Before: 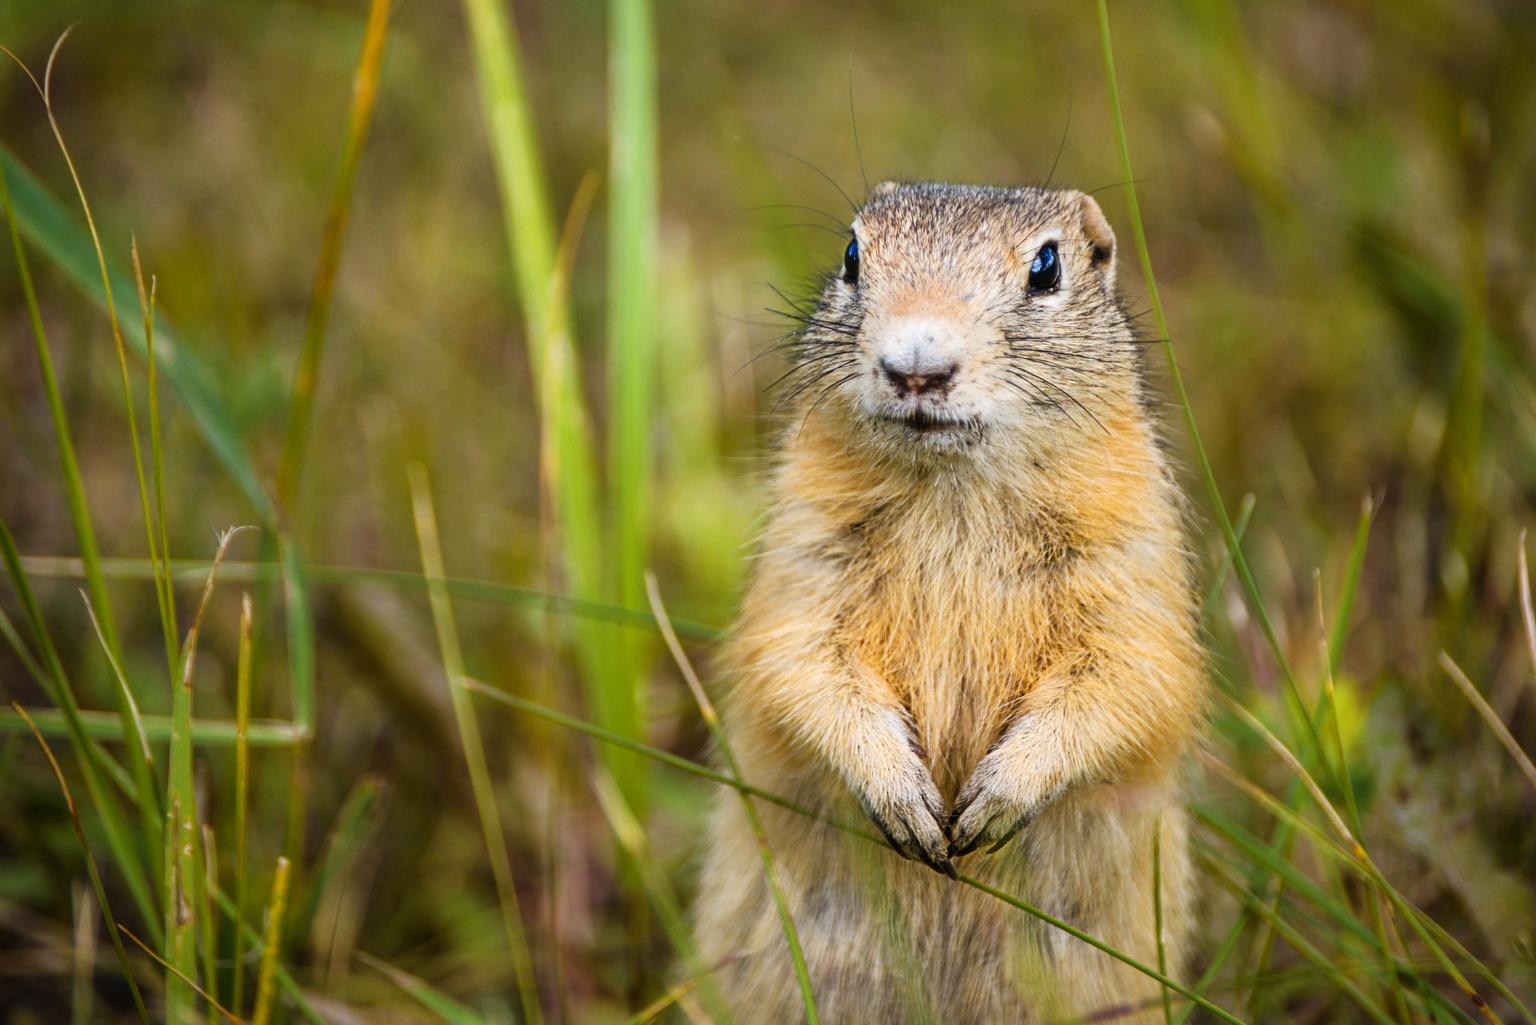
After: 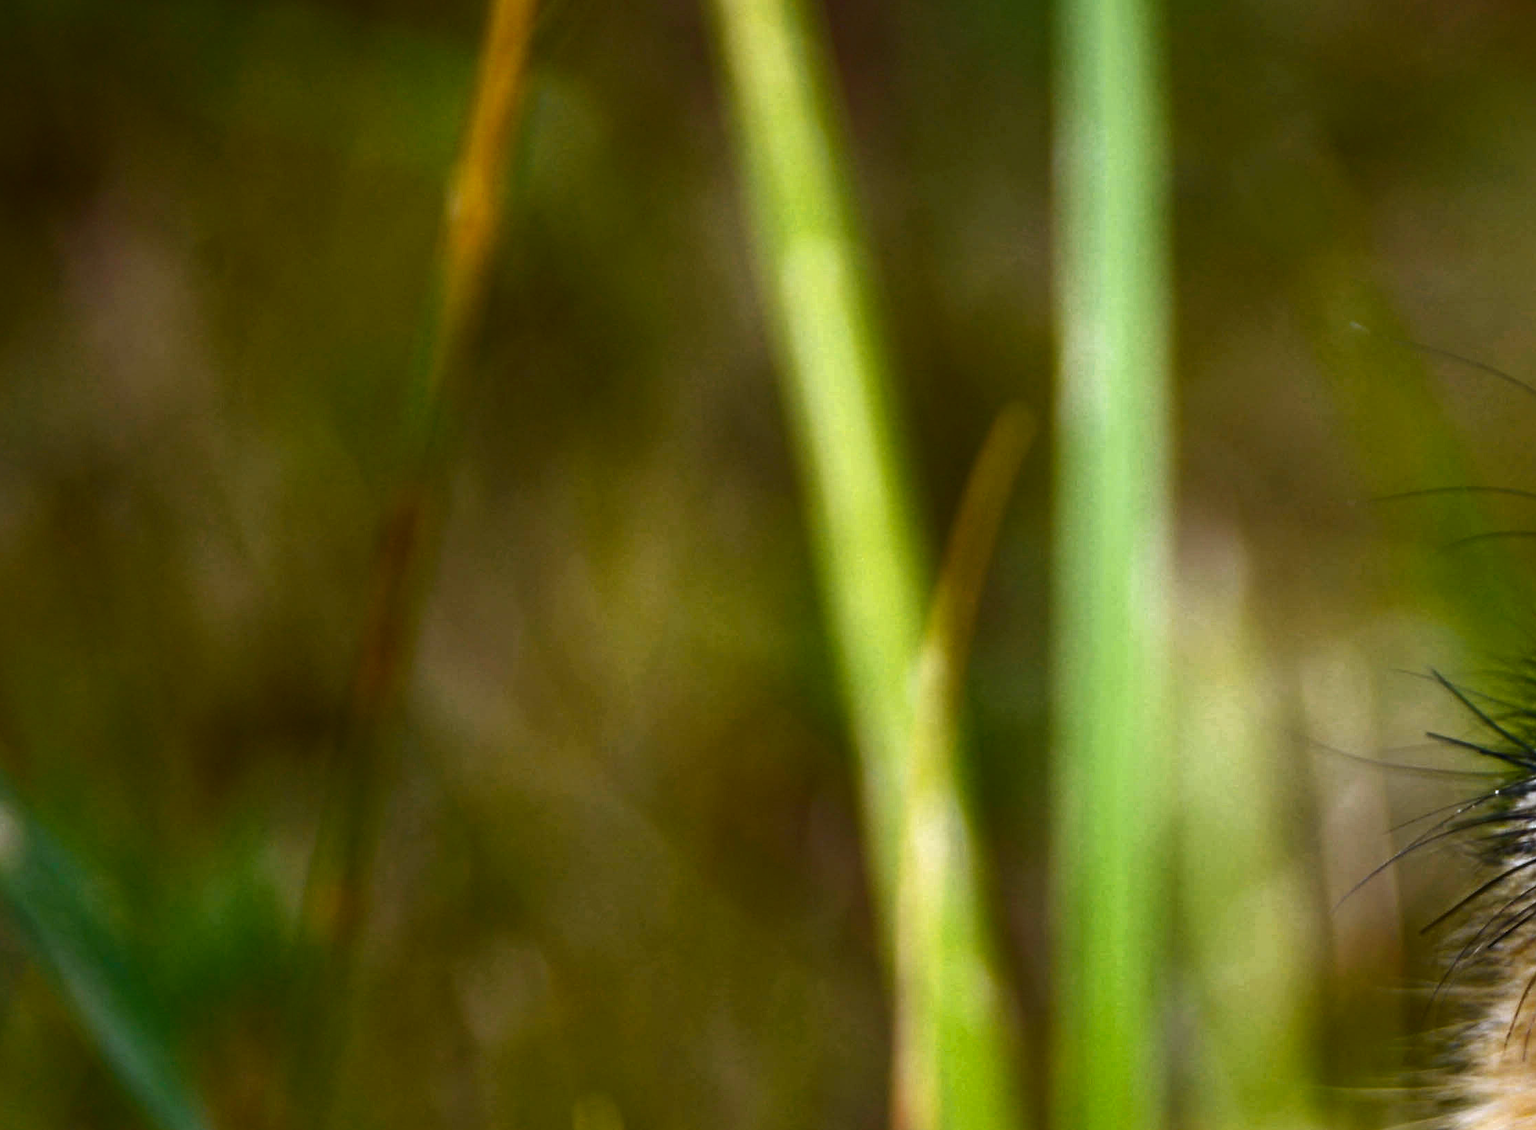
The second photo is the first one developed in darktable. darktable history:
exposure: exposure 0.507 EV, compensate highlight preservation false
color calibration: illuminant as shot in camera, x 0.358, y 0.373, temperature 4628.91 K
crop and rotate: left 10.817%, top 0.062%, right 47.194%, bottom 53.626%
contrast brightness saturation: brightness -0.52
